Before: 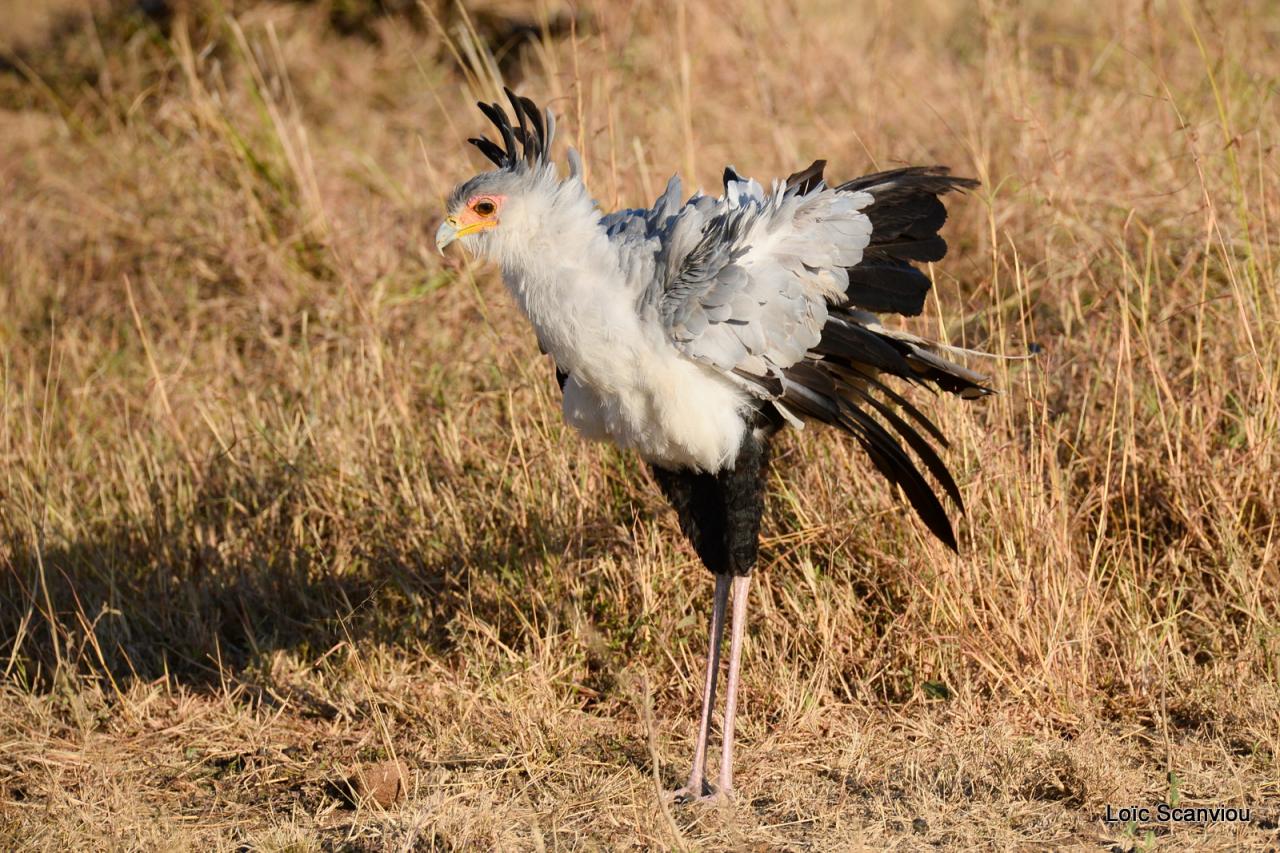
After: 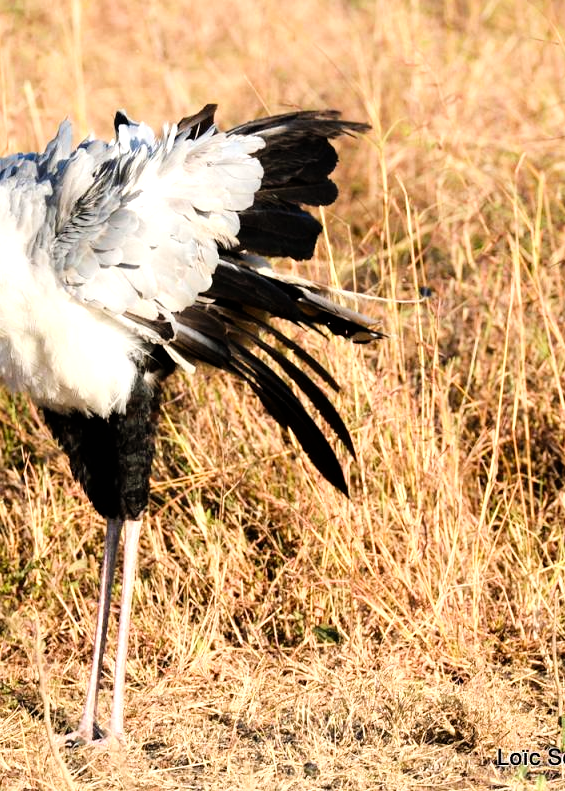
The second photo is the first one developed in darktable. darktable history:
filmic rgb: black relative exposure -7.65 EV, white relative exposure 4.56 EV, hardness 3.61
levels: levels [0, 0.374, 0.749]
crop: left 47.628%, top 6.643%, right 7.874%
